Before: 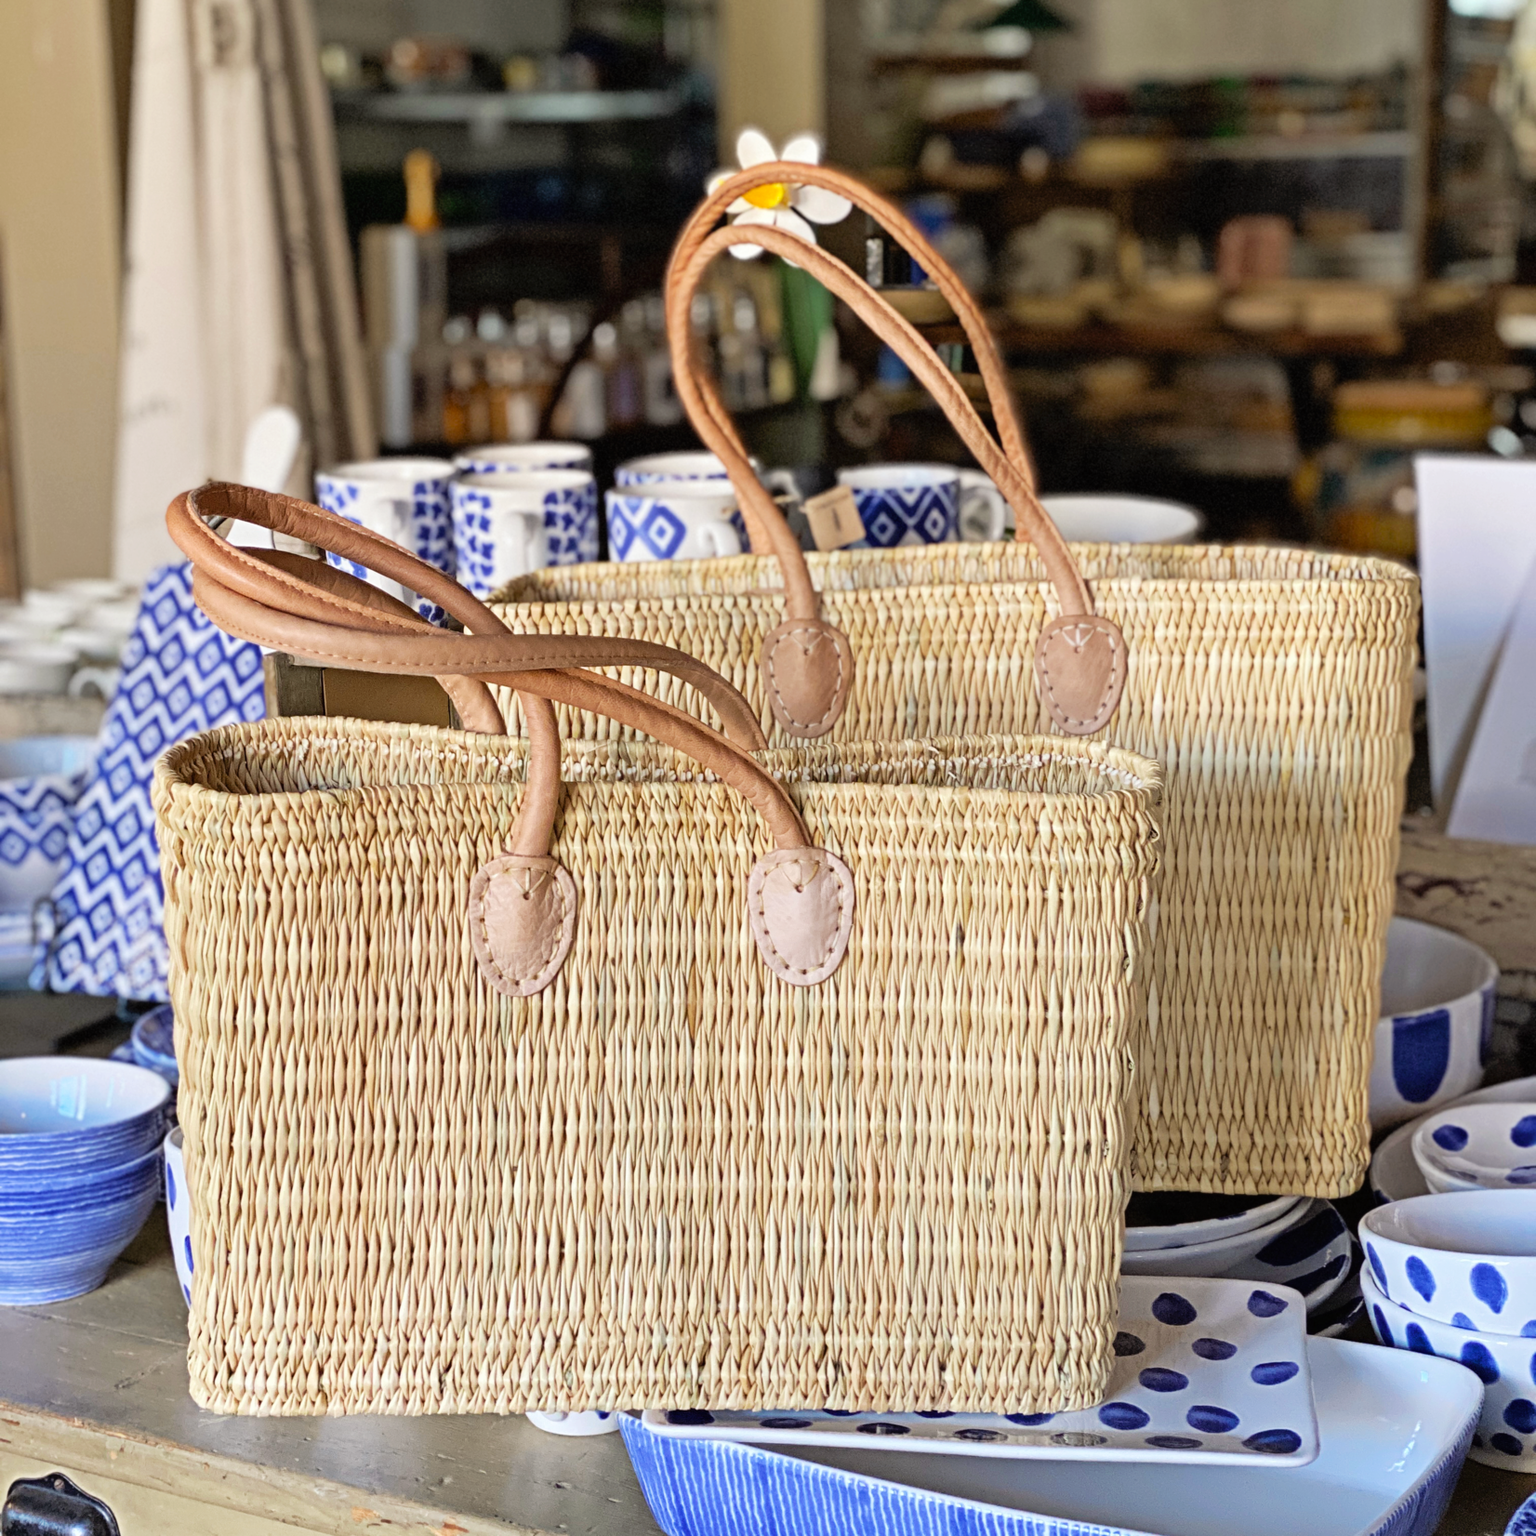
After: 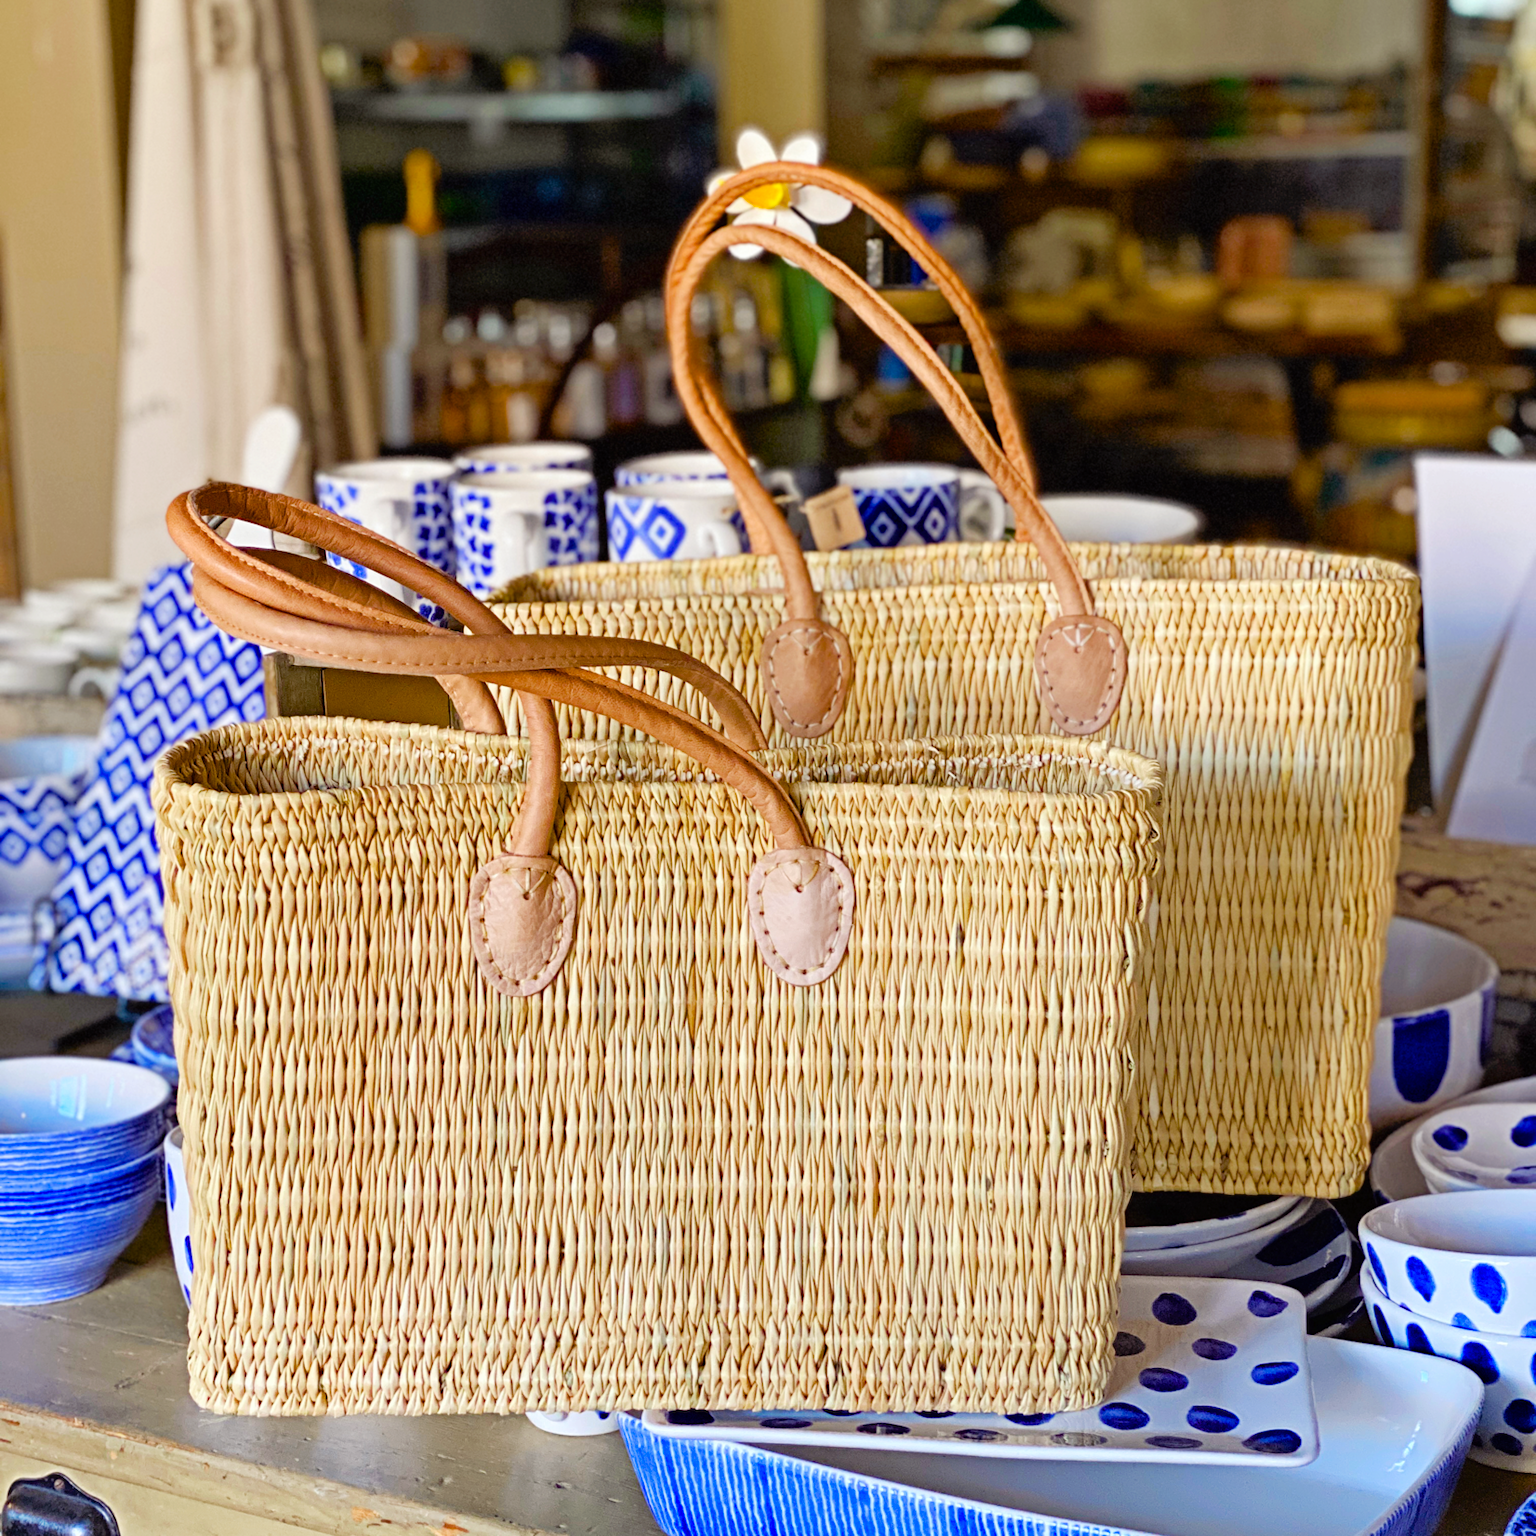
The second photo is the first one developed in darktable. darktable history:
color balance rgb: shadows lift › chroma 2.996%, shadows lift › hue 280.48°, linear chroma grading › global chroma 15.591%, perceptual saturation grading › global saturation 0.35%, perceptual saturation grading › mid-tones 6.175%, perceptual saturation grading › shadows 72.414%
